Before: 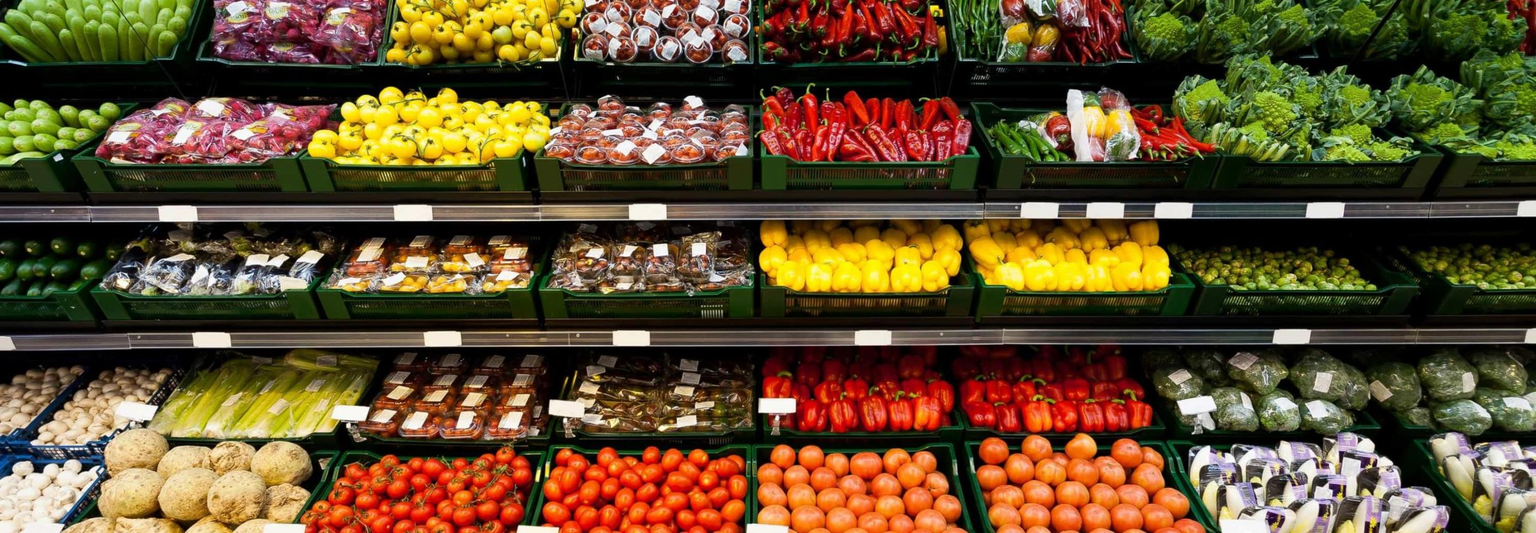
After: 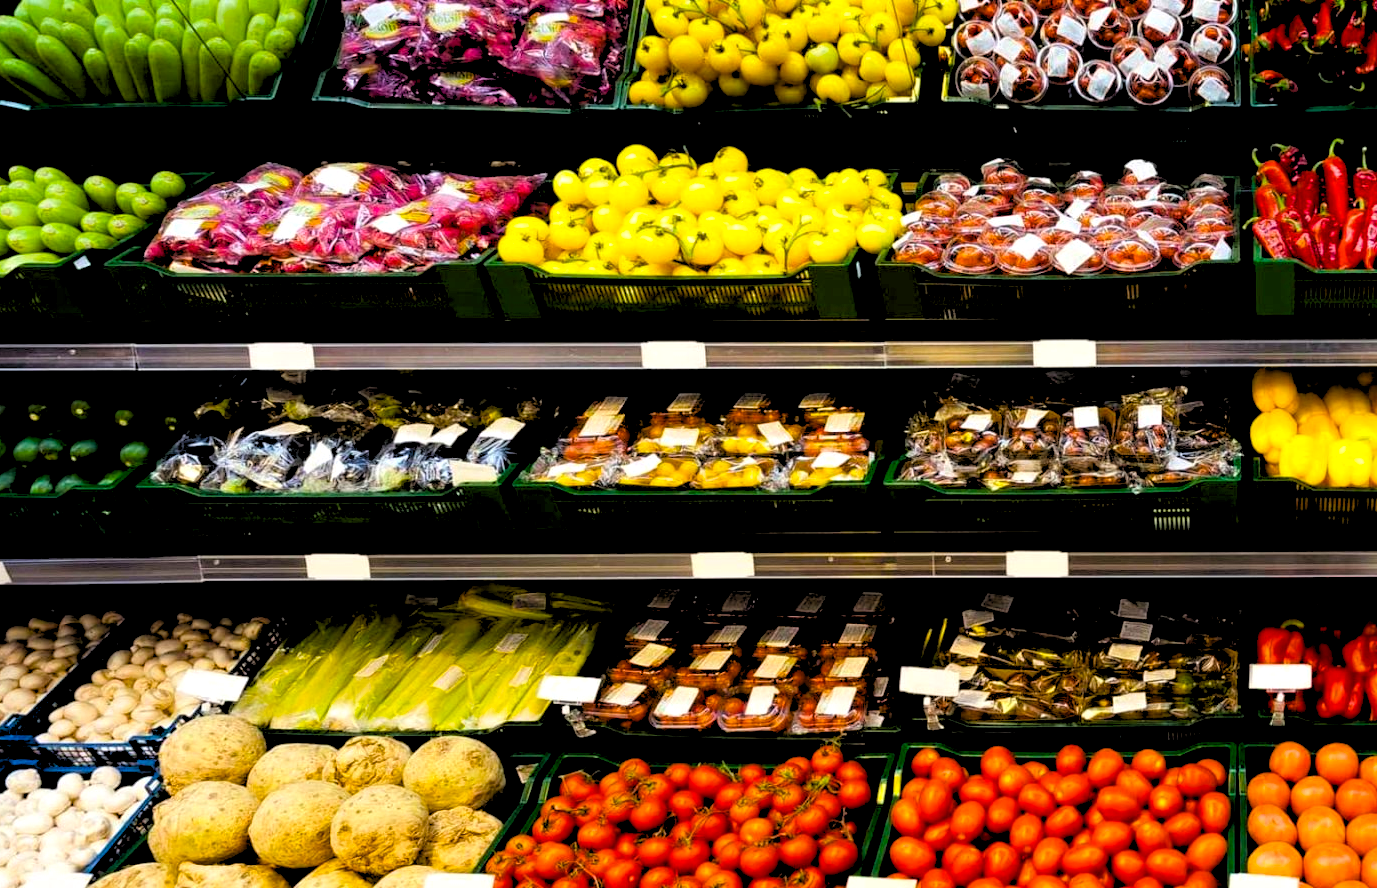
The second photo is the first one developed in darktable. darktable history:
exposure: exposure 0.078 EV, compensate highlight preservation false
crop: left 0.587%, right 45.588%, bottom 0.086%
rgb levels: levels [[0.029, 0.461, 0.922], [0, 0.5, 1], [0, 0.5, 1]]
color balance rgb: linear chroma grading › global chroma 15%, perceptual saturation grading › global saturation 30%
